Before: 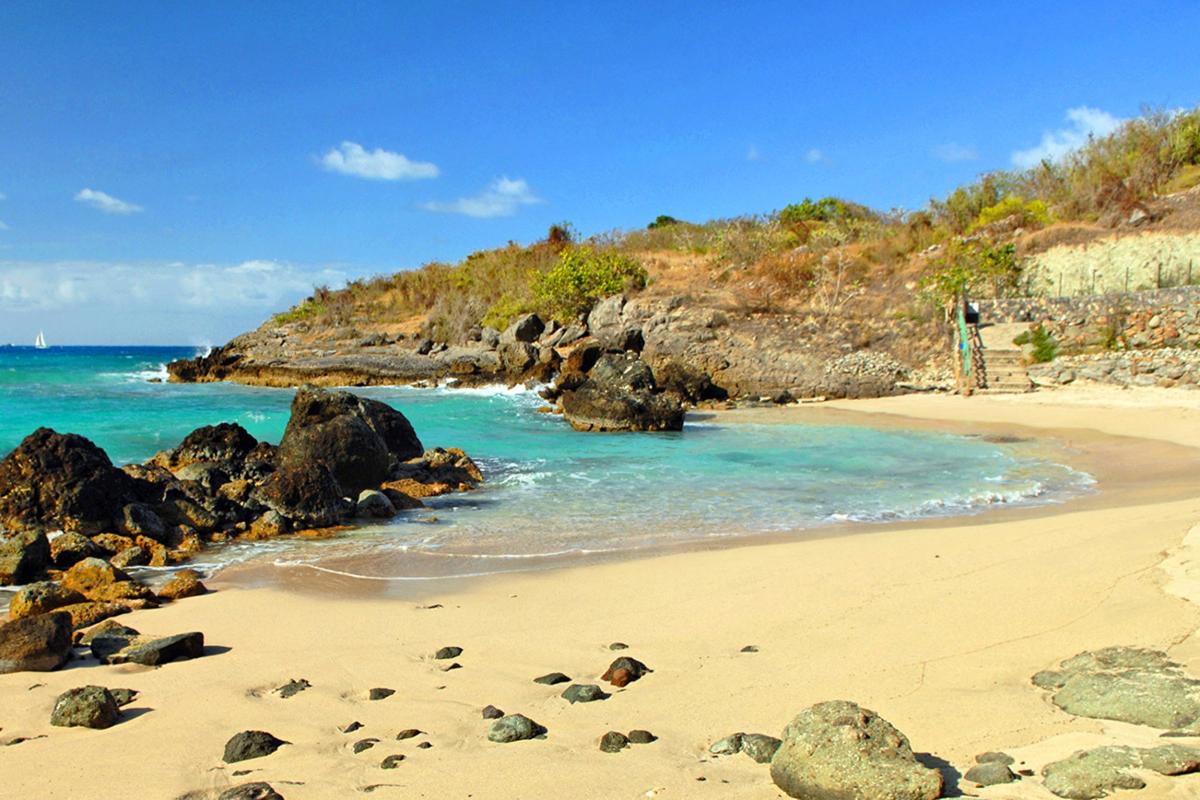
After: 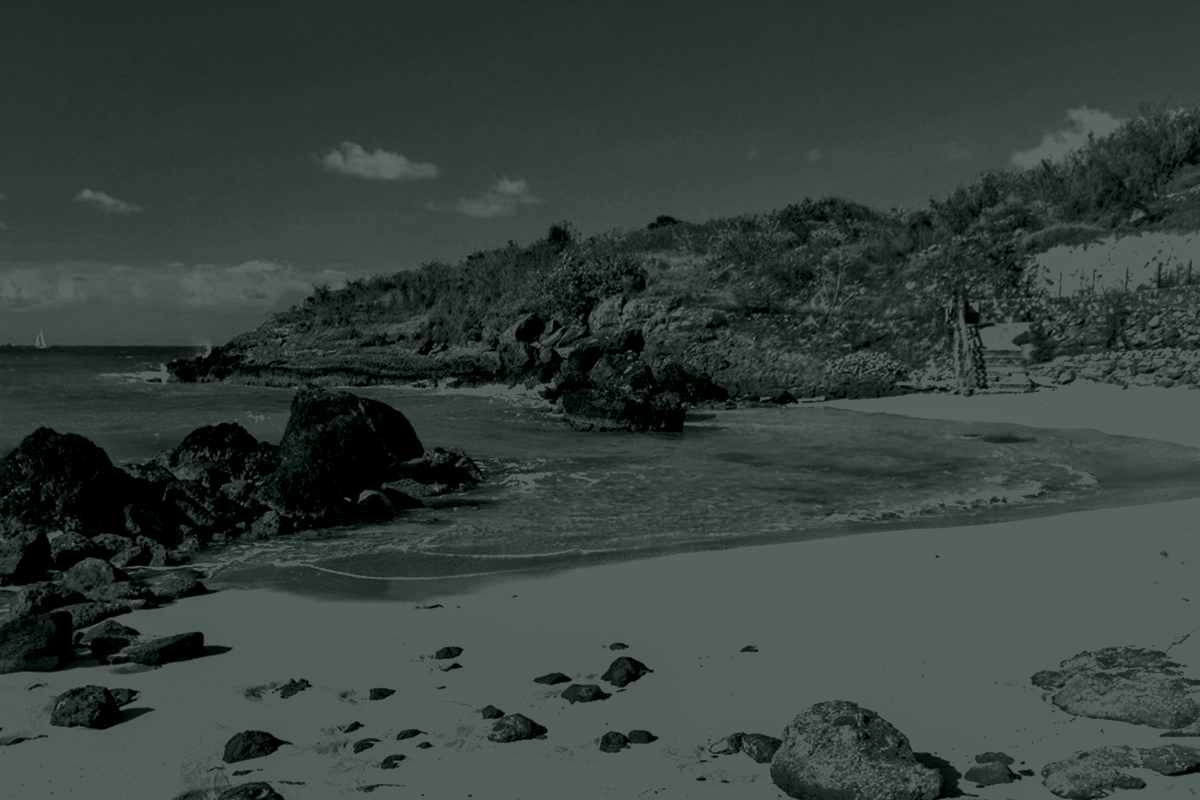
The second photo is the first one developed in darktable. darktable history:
exposure: compensate exposure bias true, compensate highlight preservation false
shadows and highlights: on, module defaults
color correction: highlights a* -0.482, highlights b* 0.161, shadows a* 4.66, shadows b* 20.72
contrast brightness saturation: saturation -0.05
local contrast: on, module defaults
colorize: hue 90°, saturation 19%, lightness 1.59%, version 1
tone equalizer: -8 EV -0.75 EV, -7 EV -0.7 EV, -6 EV -0.6 EV, -5 EV -0.4 EV, -3 EV 0.4 EV, -2 EV 0.6 EV, -1 EV 0.7 EV, +0 EV 0.75 EV, edges refinement/feathering 500, mask exposure compensation -1.57 EV, preserve details no
